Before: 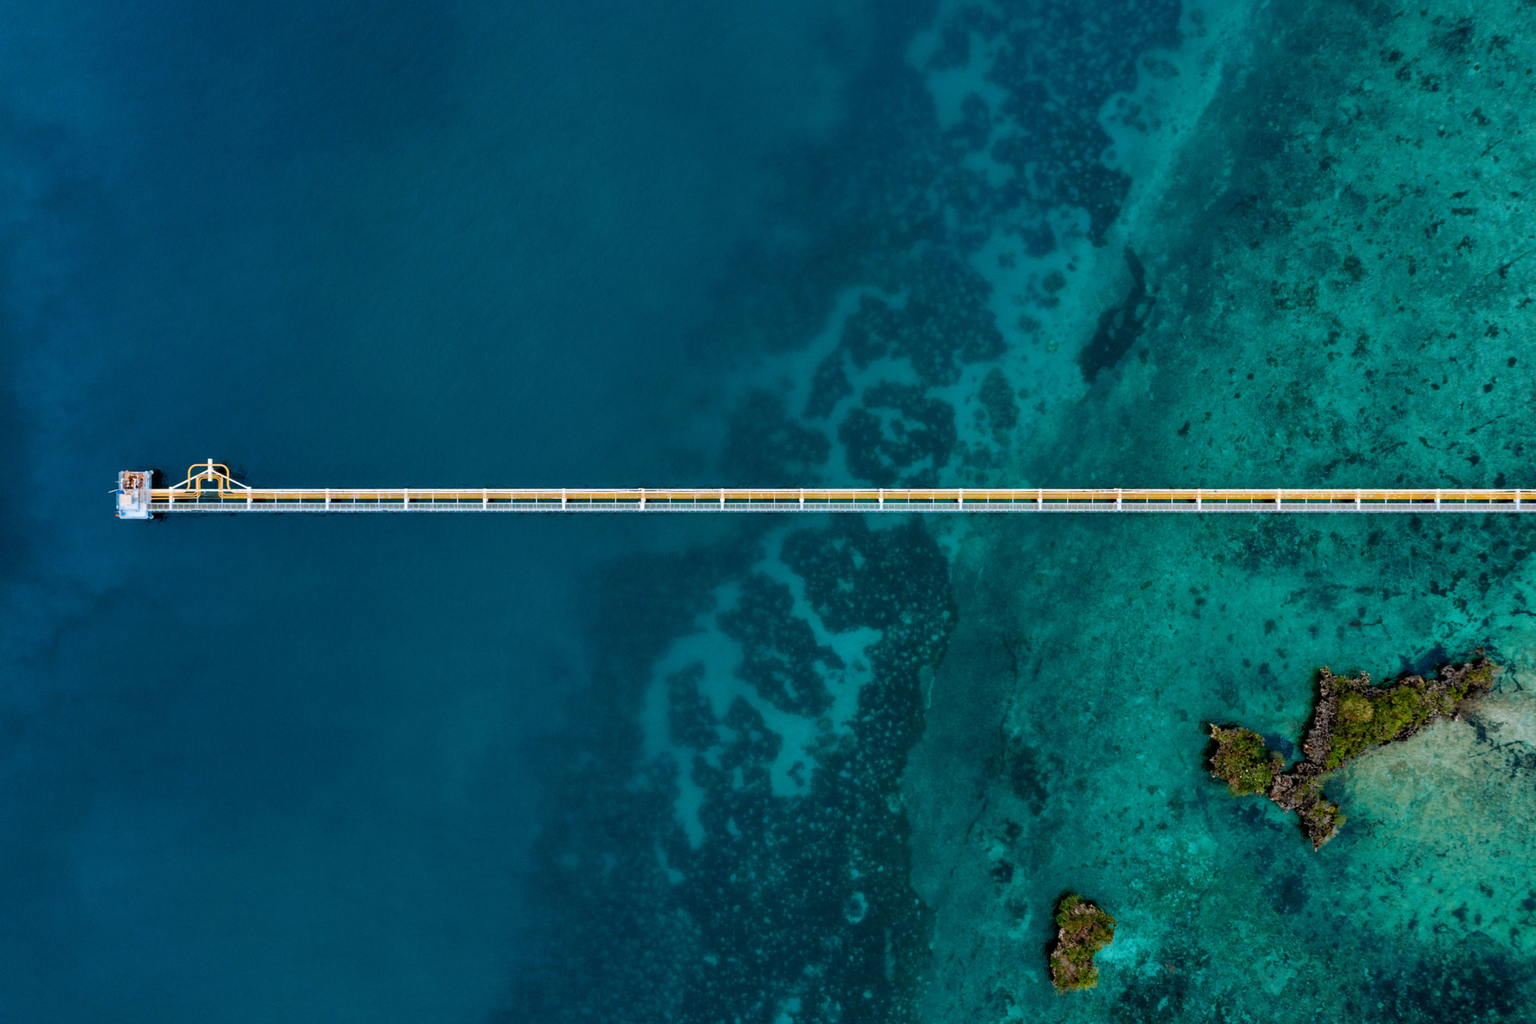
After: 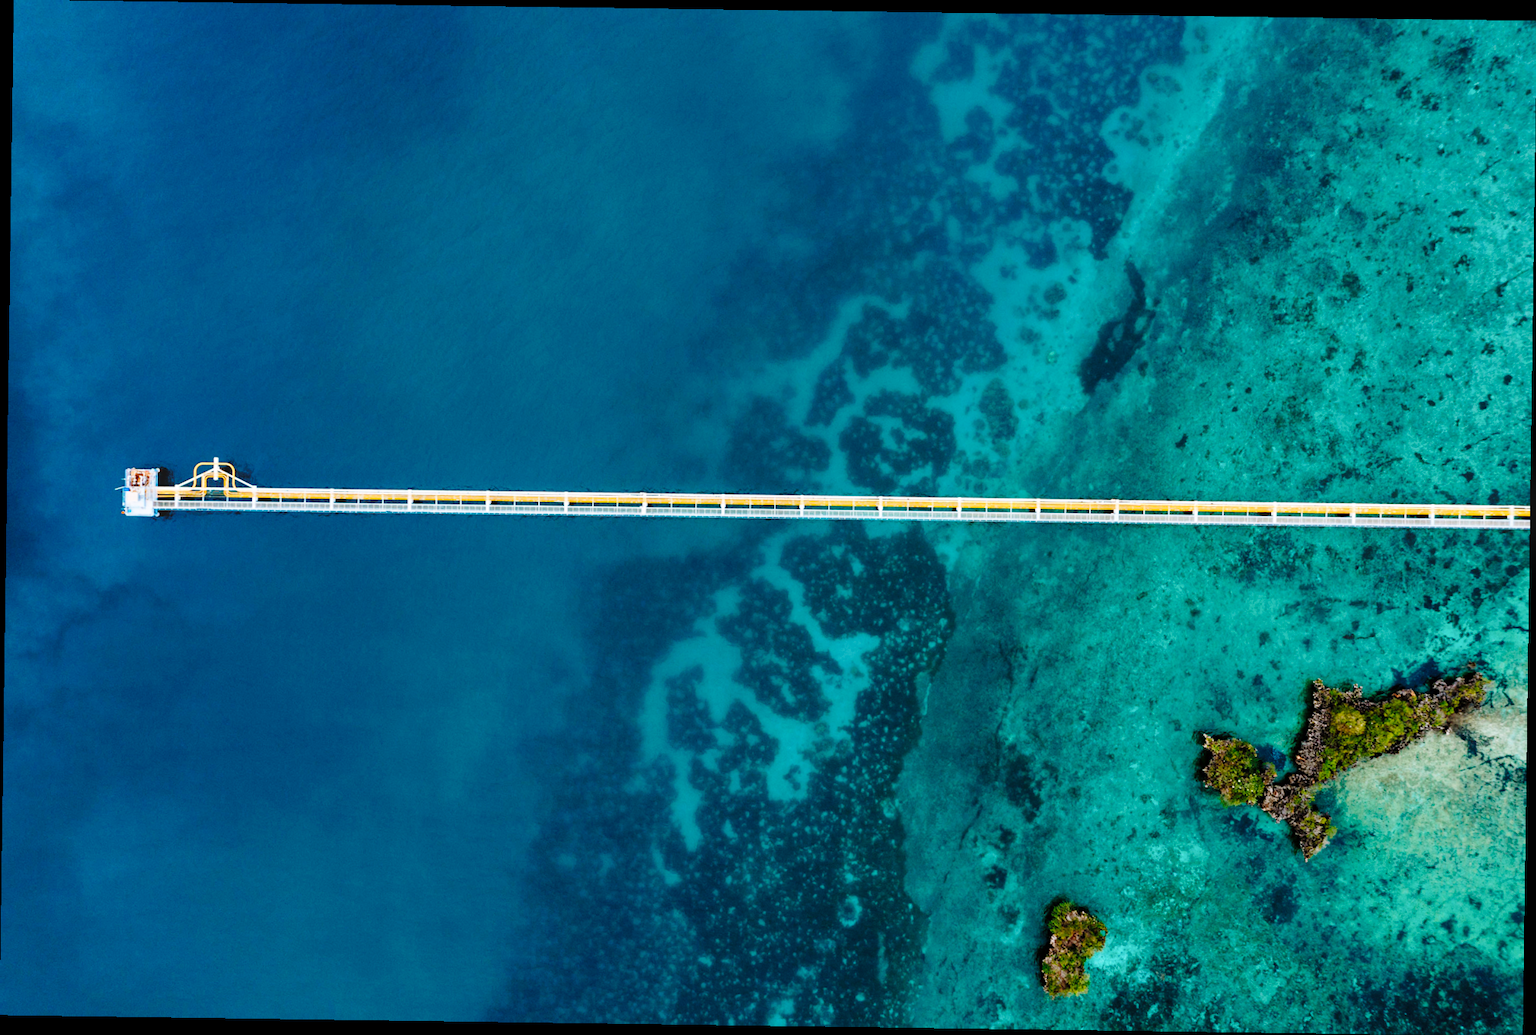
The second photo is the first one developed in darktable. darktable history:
rotate and perspective: rotation 0.8°, automatic cropping off
base curve: curves: ch0 [(0, 0) (0.028, 0.03) (0.121, 0.232) (0.46, 0.748) (0.859, 0.968) (1, 1)], preserve colors none
bloom: size 9%, threshold 100%, strength 7%
